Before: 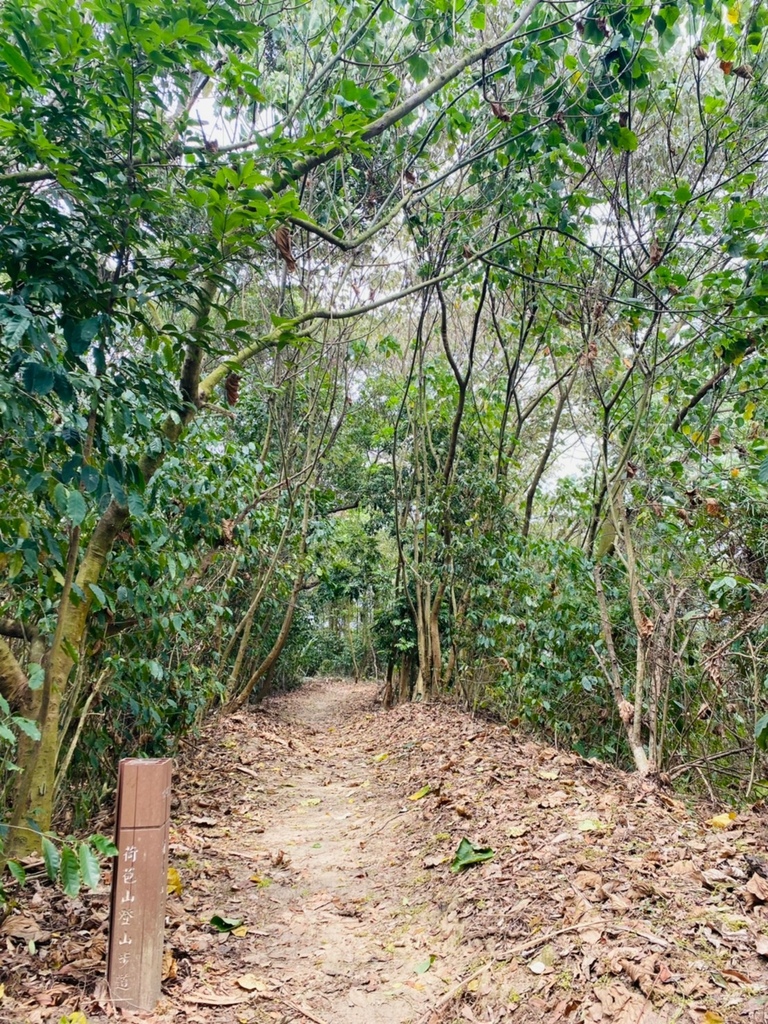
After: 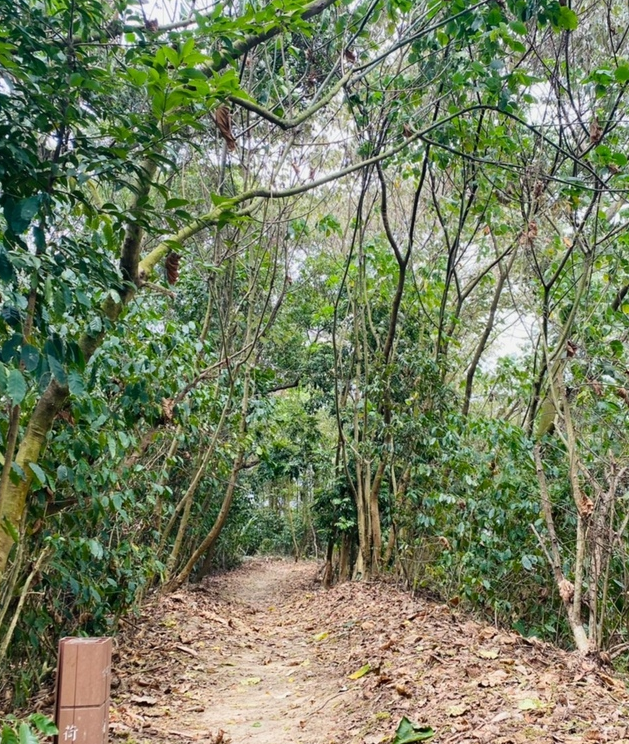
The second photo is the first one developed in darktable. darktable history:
crop: left 7.853%, top 11.86%, right 10.165%, bottom 15.484%
